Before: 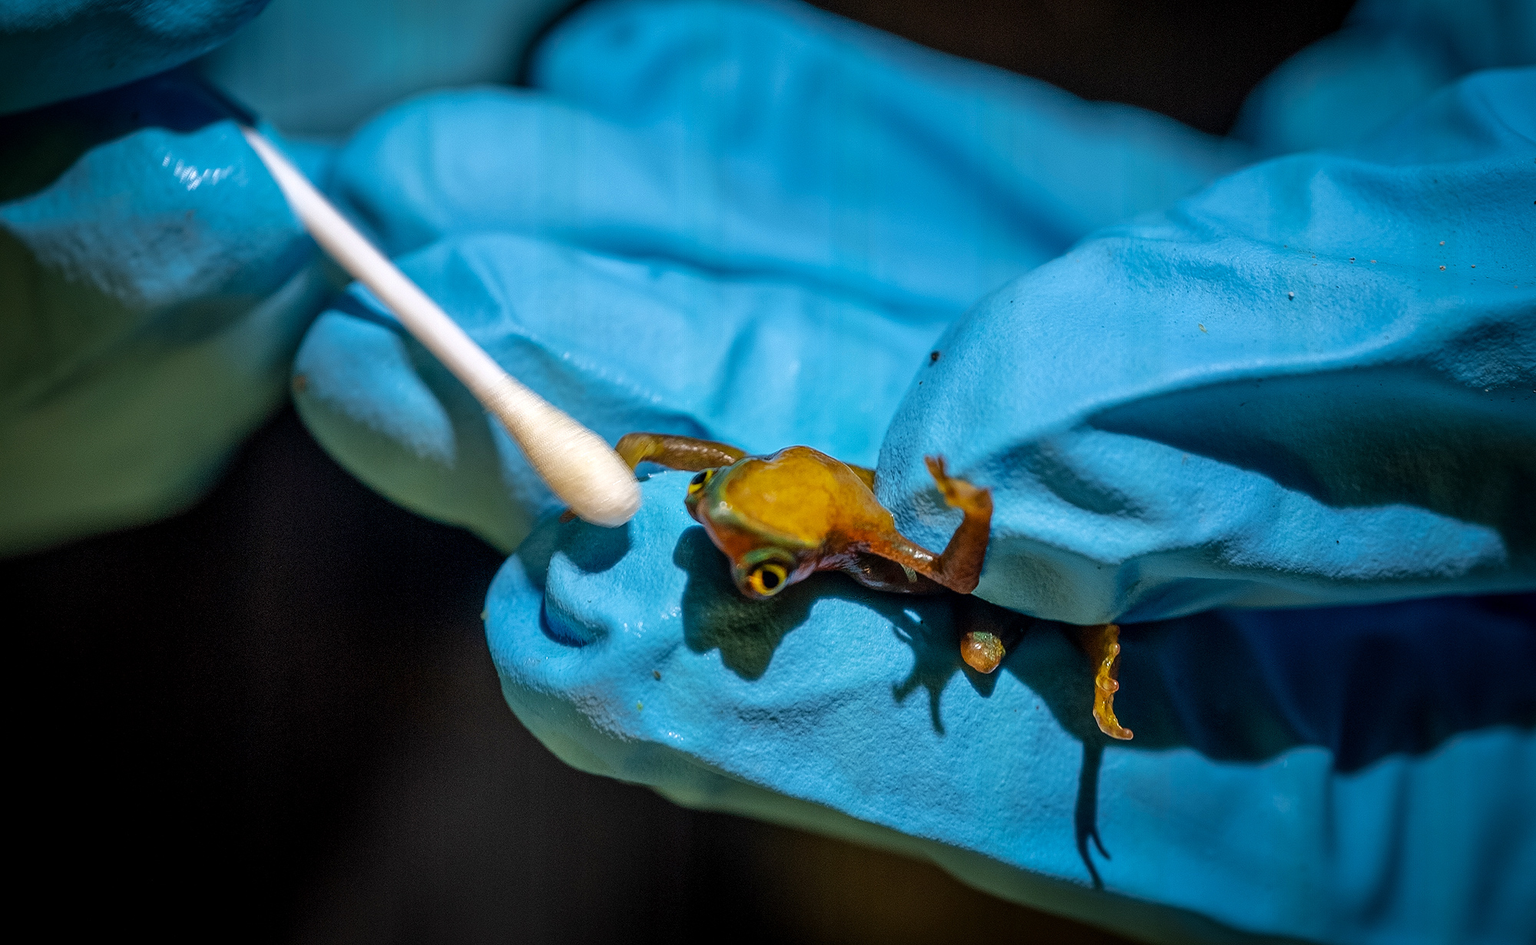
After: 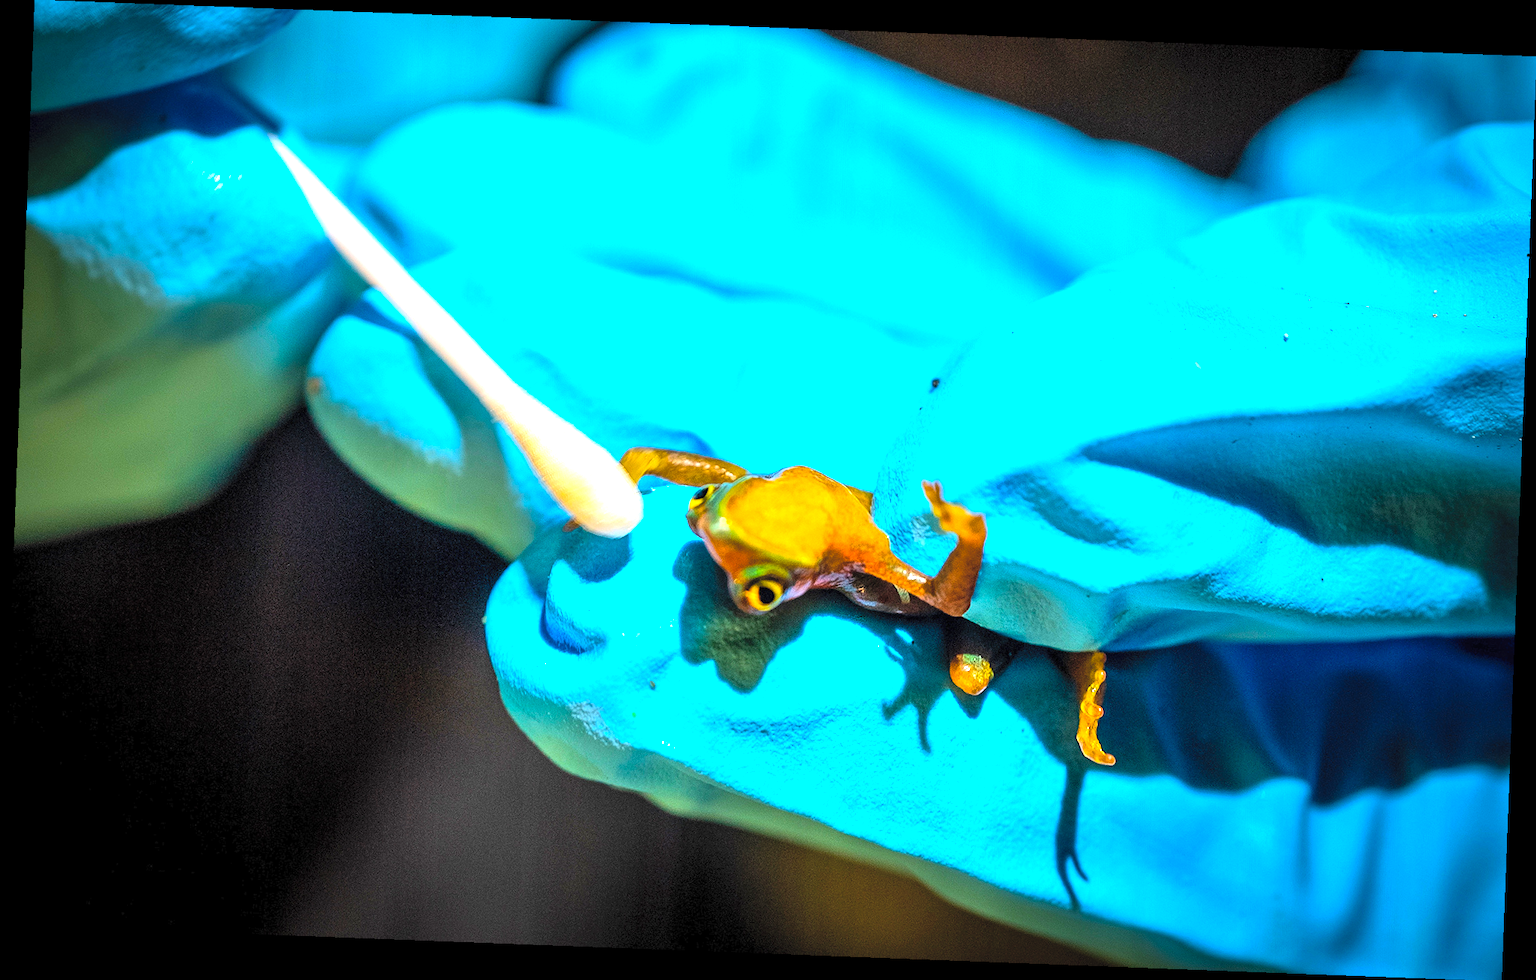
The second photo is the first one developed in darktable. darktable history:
color balance rgb: linear chroma grading › shadows -10%, linear chroma grading › global chroma 20%, perceptual saturation grading › global saturation 15%, perceptual brilliance grading › global brilliance 30%, perceptual brilliance grading › highlights 12%, perceptual brilliance grading › mid-tones 24%, global vibrance 20%
rotate and perspective: rotation 2.17°, automatic cropping off
contrast brightness saturation: contrast 0.1, brightness 0.3, saturation 0.14
